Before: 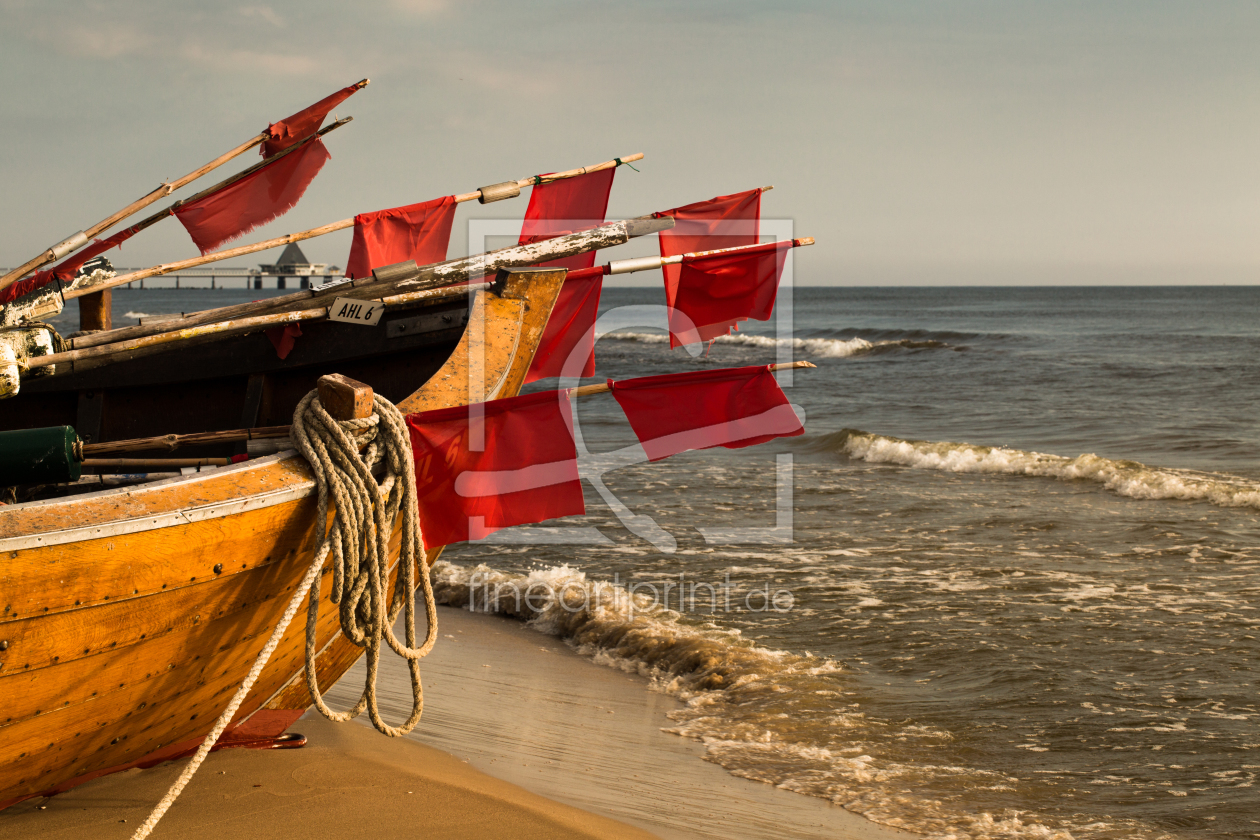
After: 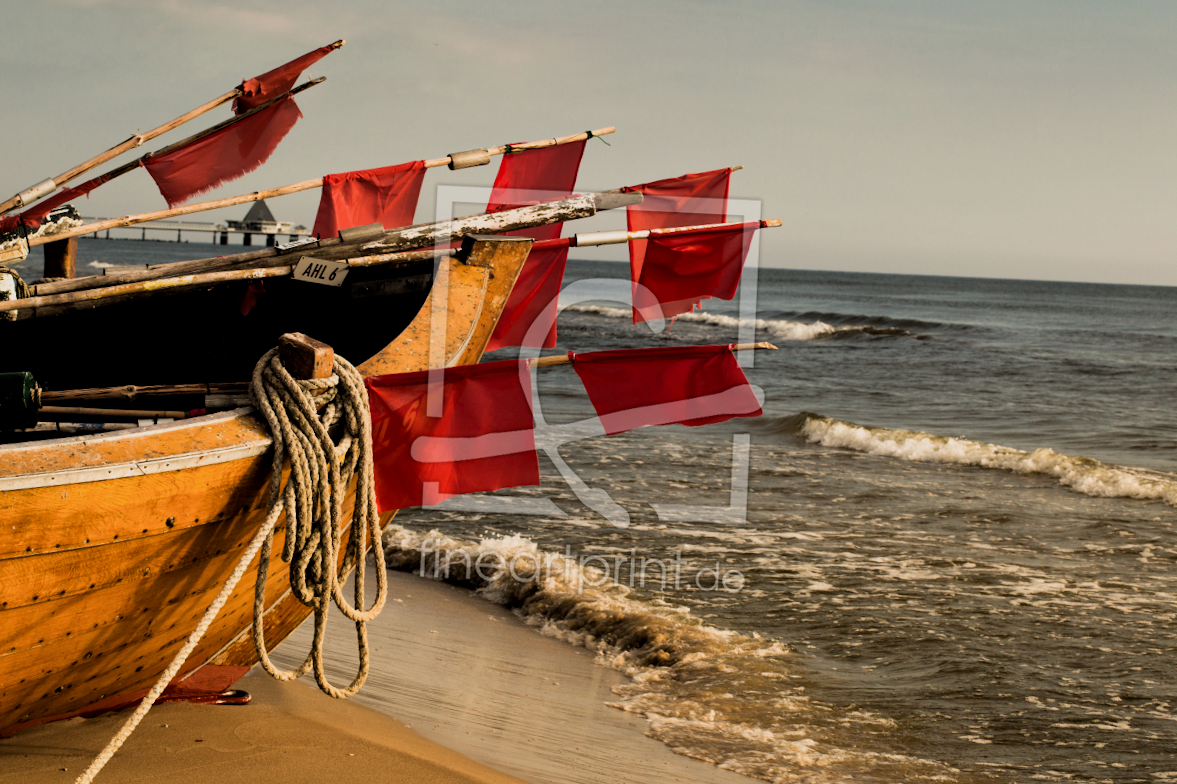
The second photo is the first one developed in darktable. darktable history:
crop and rotate: angle -2.72°
filmic rgb: black relative exposure -8 EV, white relative exposure 4.04 EV, hardness 4.11, latitude 49.93%, contrast 1.1
local contrast: mode bilateral grid, contrast 20, coarseness 50, detail 120%, midtone range 0.2
